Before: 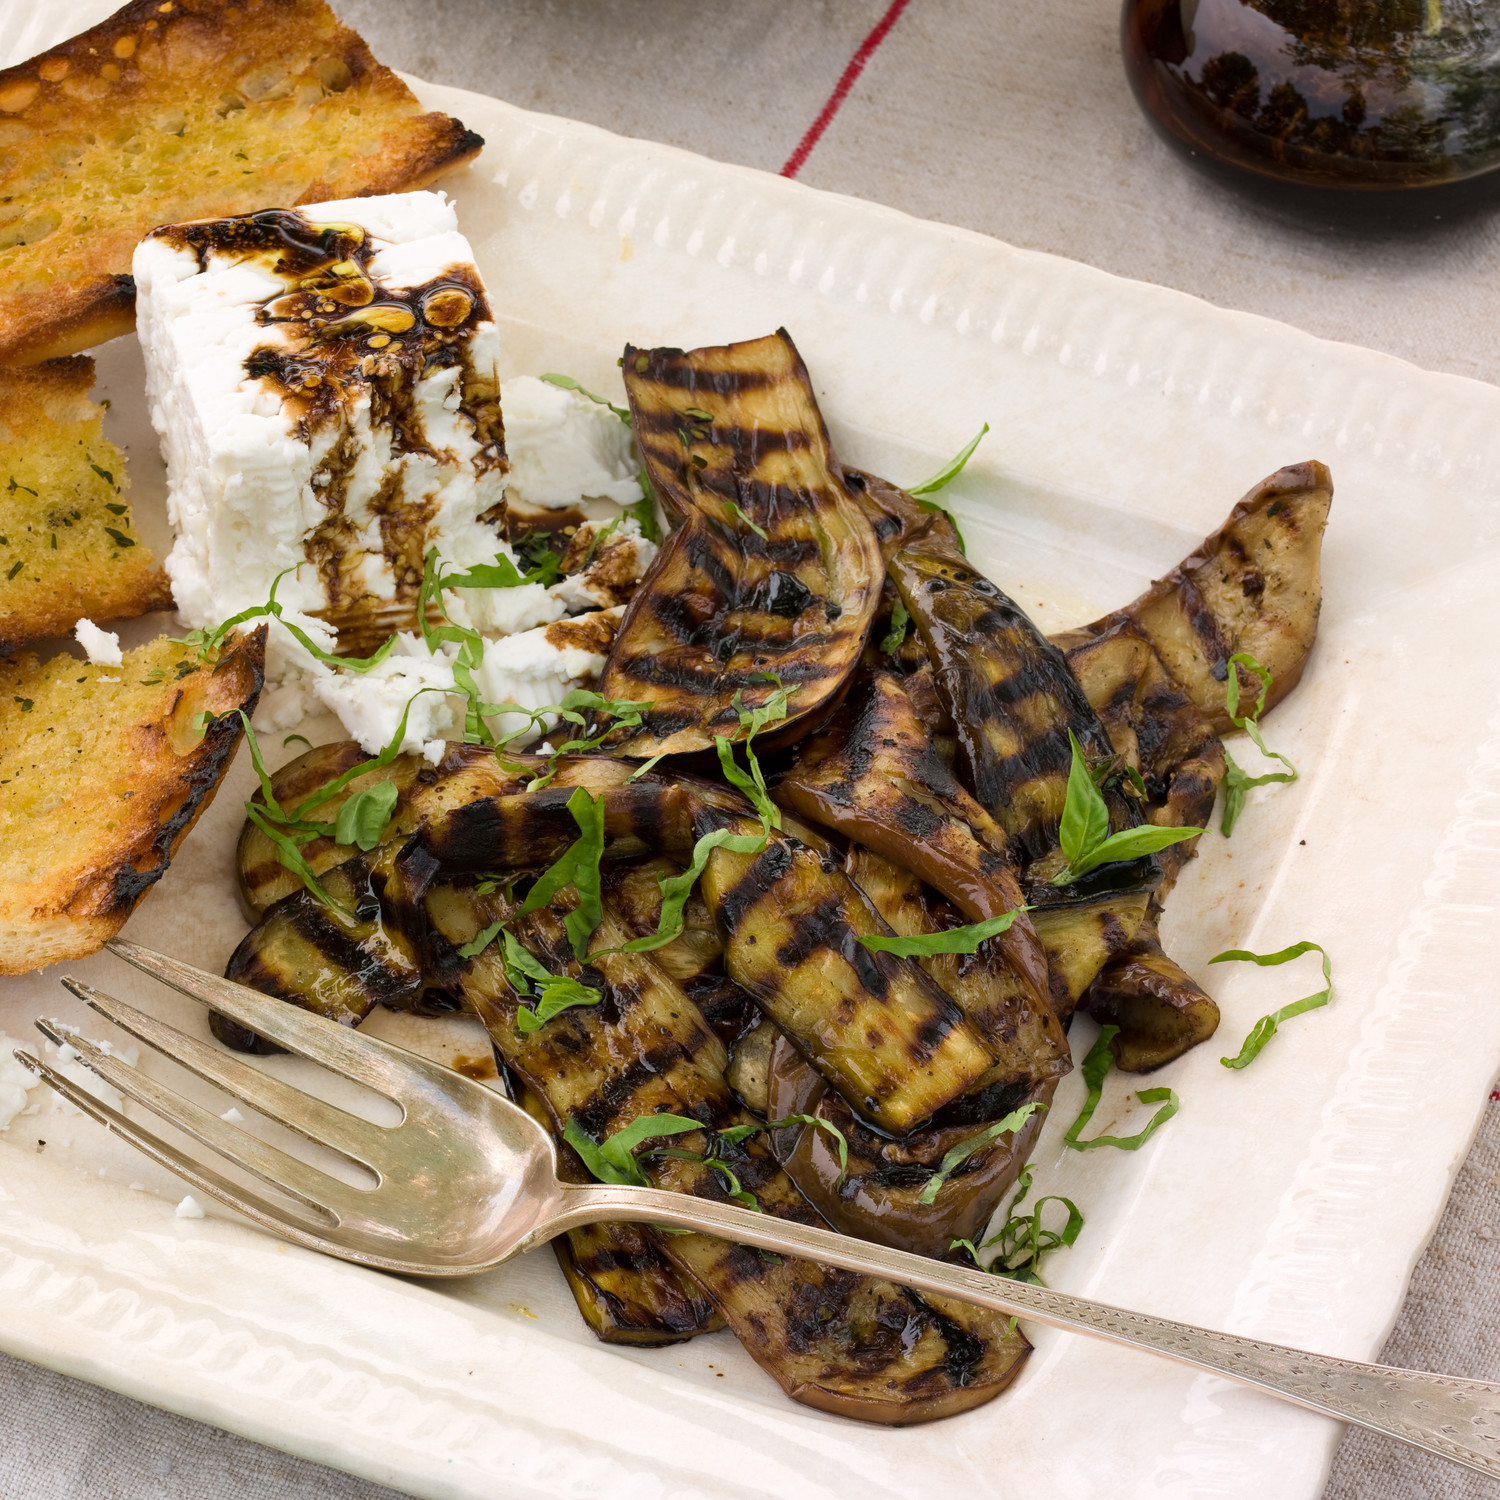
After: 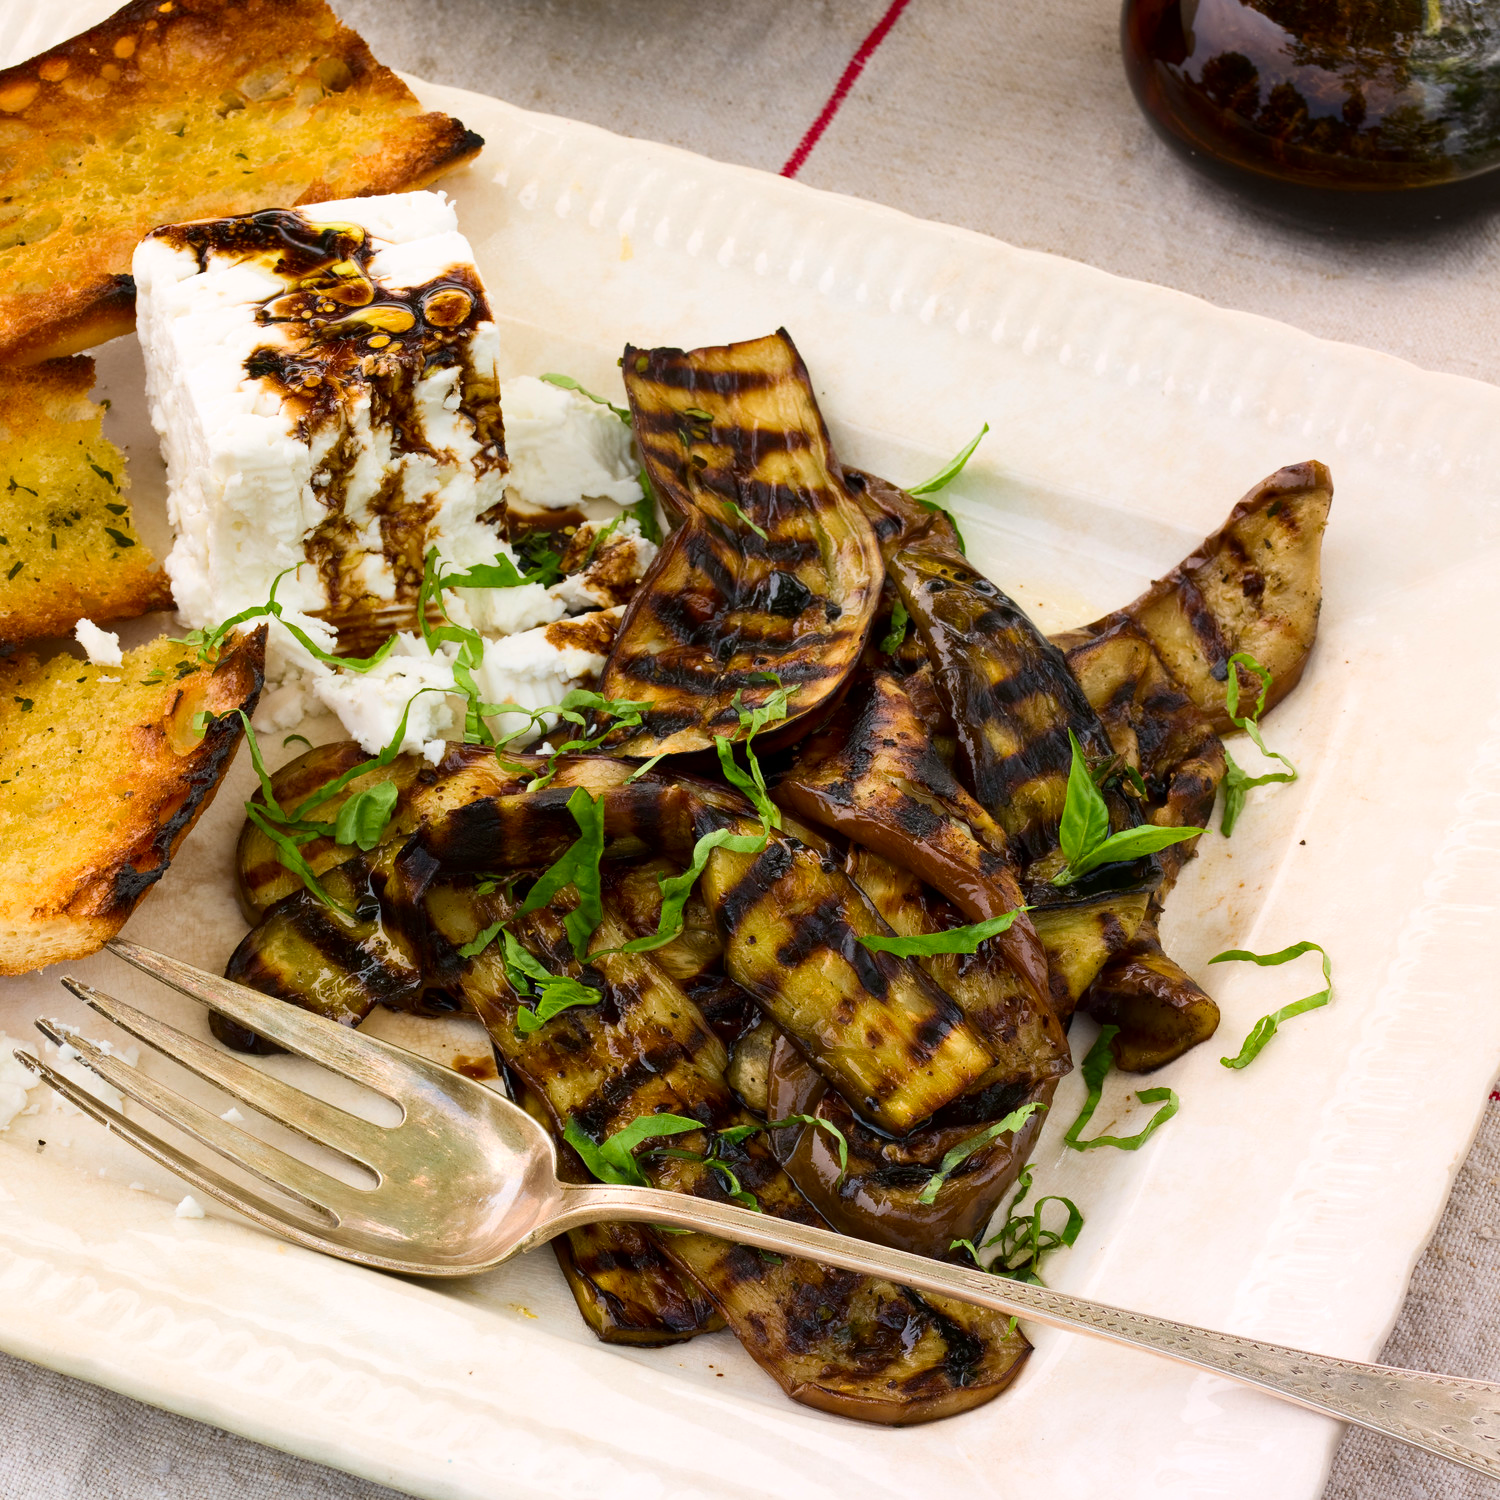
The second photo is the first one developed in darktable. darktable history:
contrast brightness saturation: contrast 0.171, saturation 0.306
